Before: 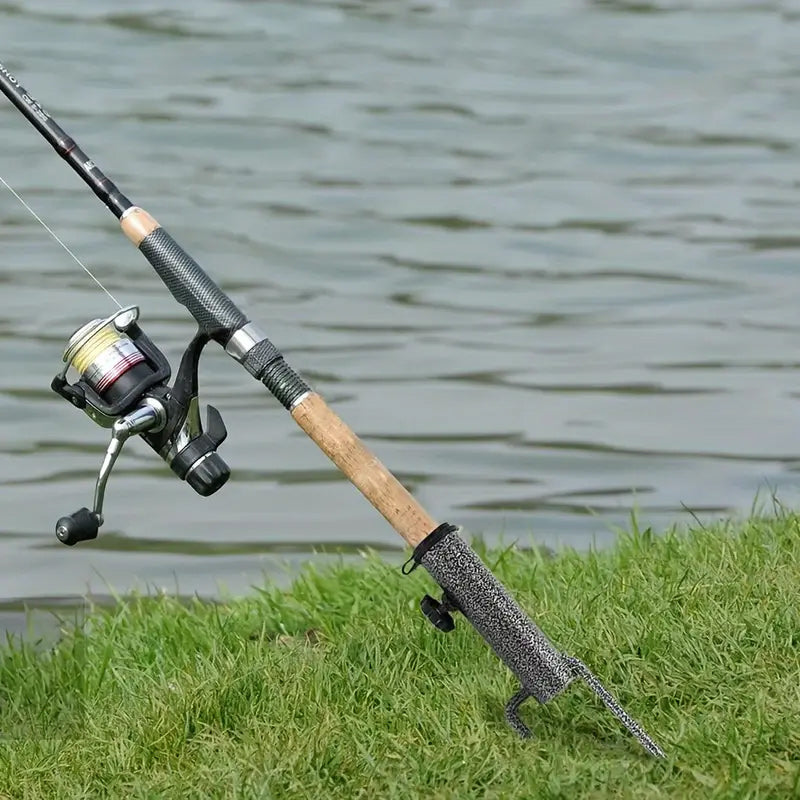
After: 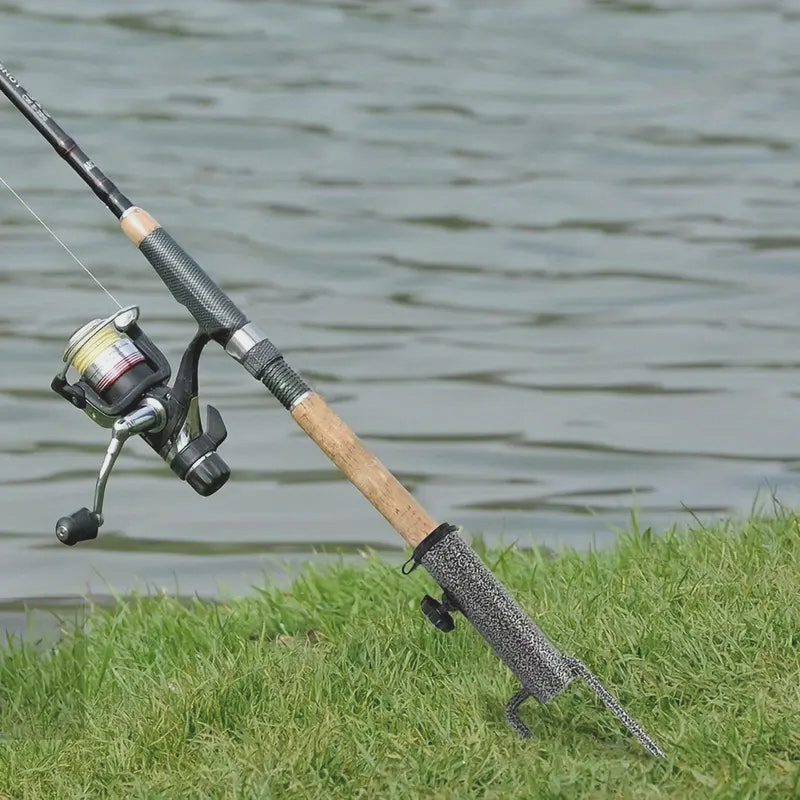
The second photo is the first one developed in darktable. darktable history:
shadows and highlights: white point adjustment 1, soften with gaussian
contrast brightness saturation: contrast -0.15, brightness 0.05, saturation -0.12
